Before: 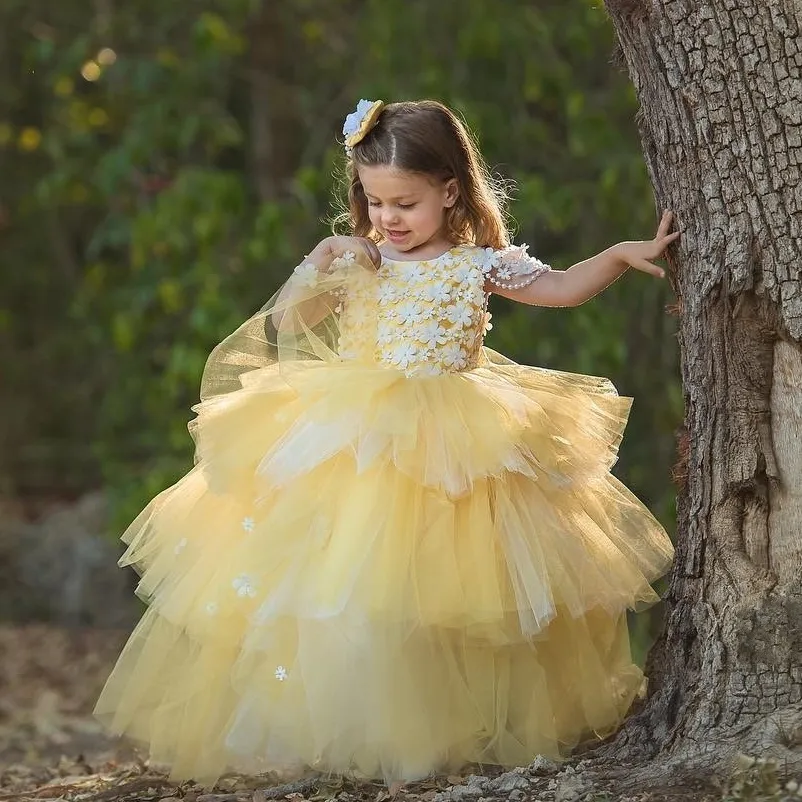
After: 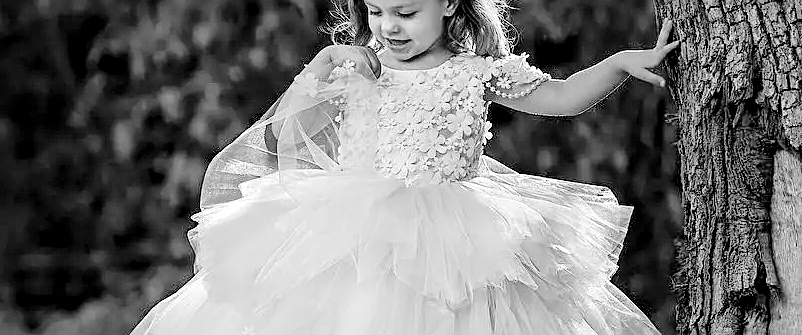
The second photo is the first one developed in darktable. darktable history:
tone curve: curves: ch0 [(0, 0) (0.003, 0.001) (0.011, 0.006) (0.025, 0.012) (0.044, 0.018) (0.069, 0.025) (0.1, 0.045) (0.136, 0.074) (0.177, 0.124) (0.224, 0.196) (0.277, 0.289) (0.335, 0.396) (0.399, 0.495) (0.468, 0.585) (0.543, 0.663) (0.623, 0.728) (0.709, 0.808) (0.801, 0.87) (0.898, 0.932) (1, 1)], preserve colors none
local contrast: mode bilateral grid, contrast 20, coarseness 20, detail 150%, midtone range 0.2
crop and rotate: top 23.84%, bottom 34.294%
monochrome: a 30.25, b 92.03
sharpen: on, module defaults
color balance rgb: perceptual saturation grading › global saturation 25%, global vibrance 20%
exposure: black level correction 0.025, exposure 0.182 EV, compensate highlight preservation false
